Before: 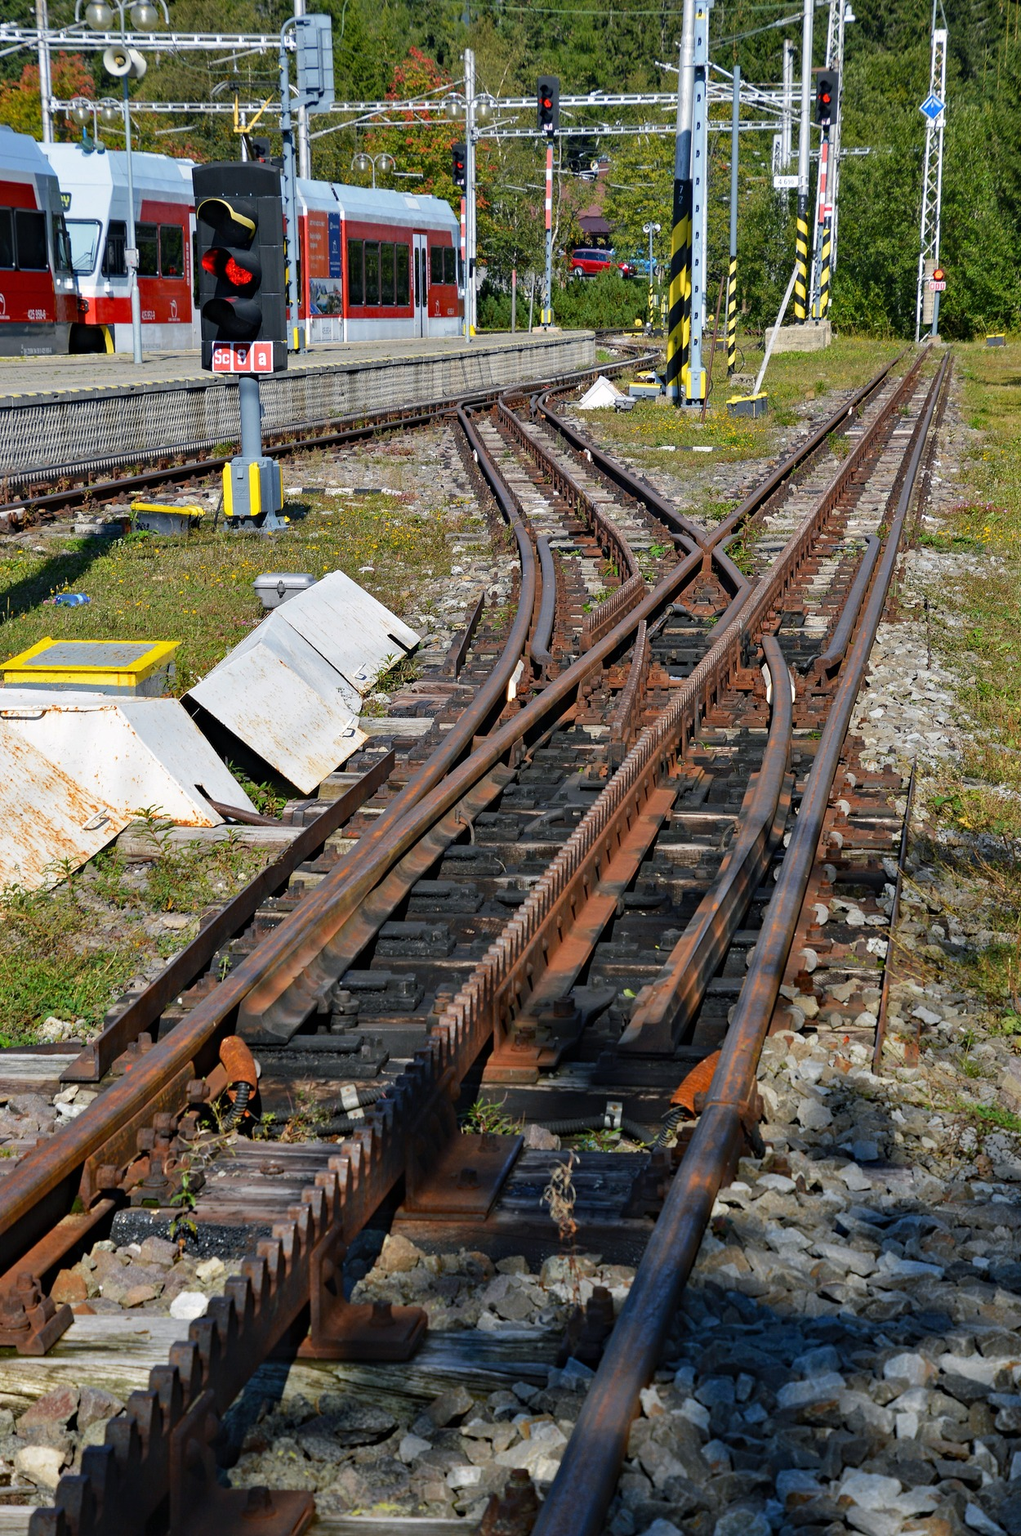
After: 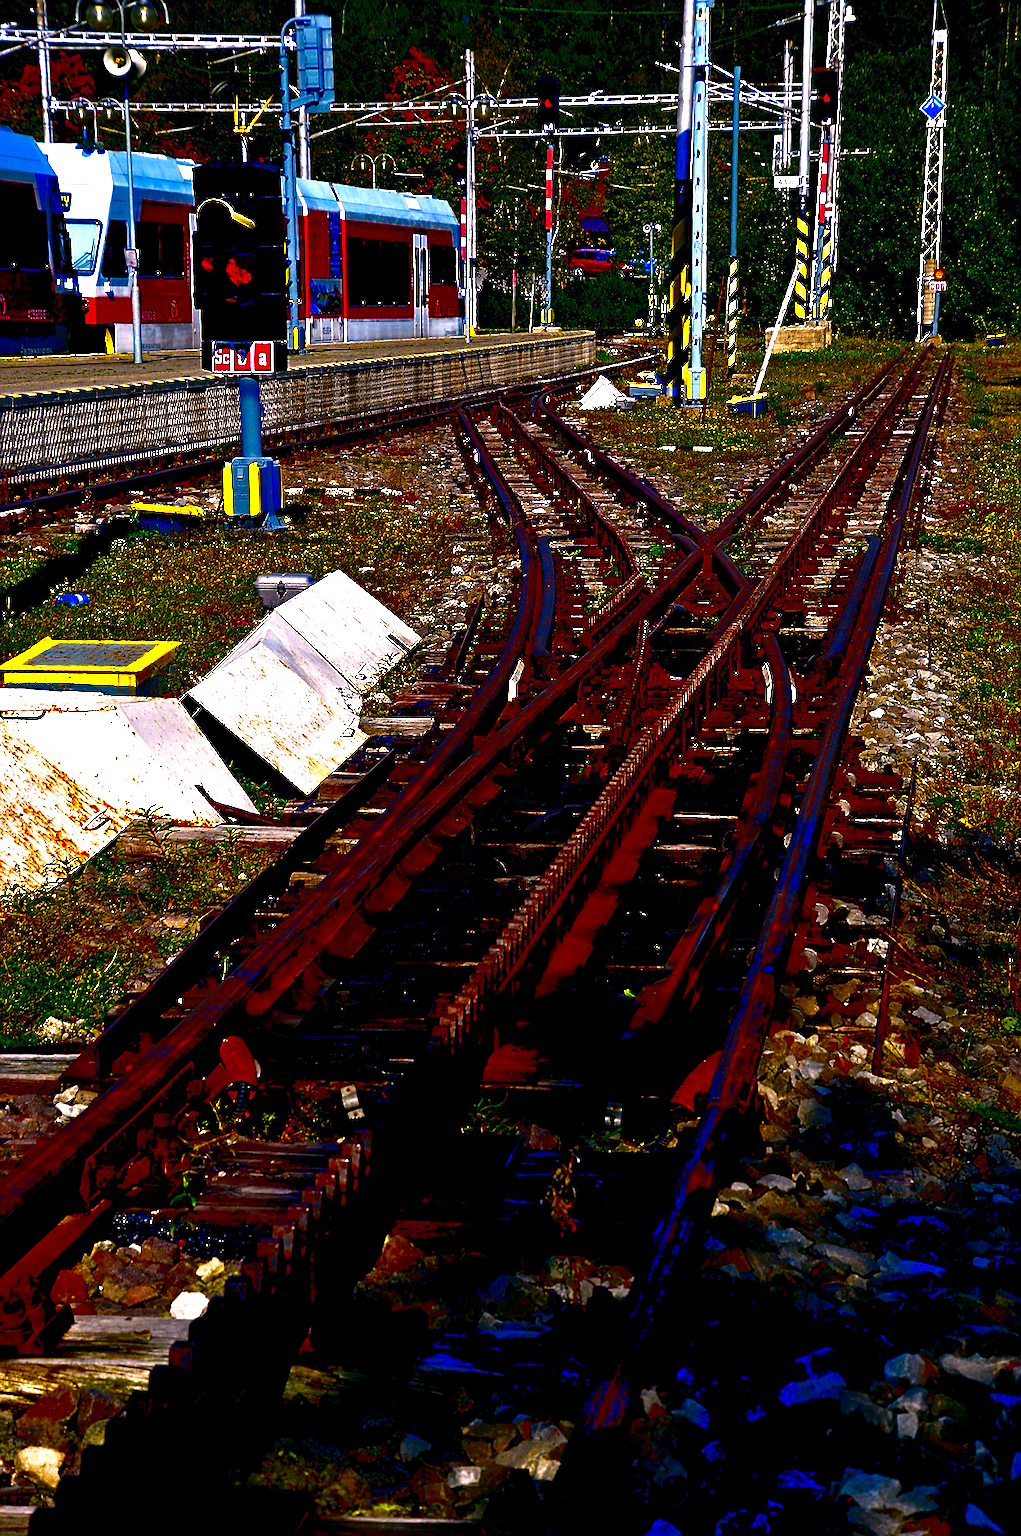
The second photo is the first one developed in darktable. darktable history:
contrast brightness saturation: brightness -0.987, saturation 0.993
exposure: black level correction 0.098, exposure -0.089 EV, compensate highlight preservation false
sharpen: radius 1.547, amount 0.376, threshold 1.245
color balance rgb: highlights gain › chroma 2.349%, highlights gain › hue 35.24°, perceptual saturation grading › global saturation -1.82%, perceptual saturation grading › highlights -8%, perceptual saturation grading › mid-tones 8.014%, perceptual saturation grading › shadows 4.488%, perceptual brilliance grading › global brilliance 20.241%
color zones: curves: ch0 [(0, 0.485) (0.178, 0.476) (0.261, 0.623) (0.411, 0.403) (0.708, 0.603) (0.934, 0.412)]; ch1 [(0.003, 0.485) (0.149, 0.496) (0.229, 0.584) (0.326, 0.551) (0.484, 0.262) (0.757, 0.643)]
